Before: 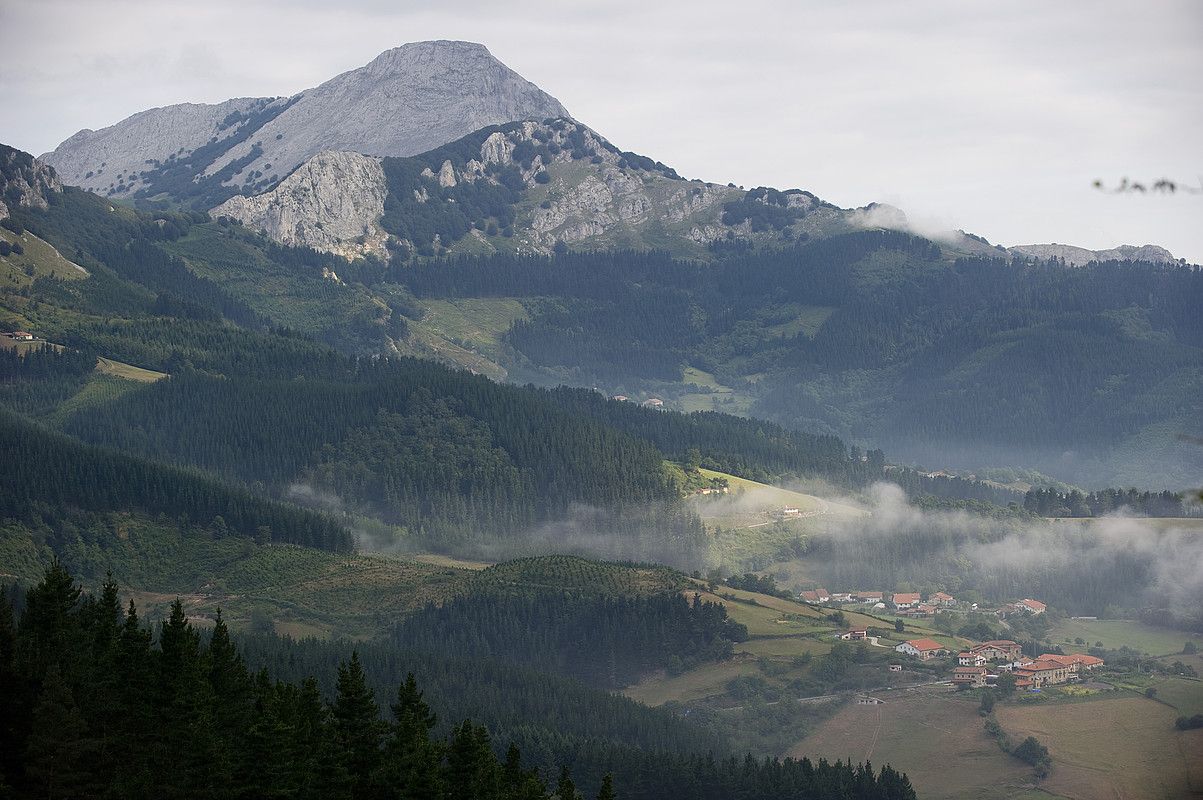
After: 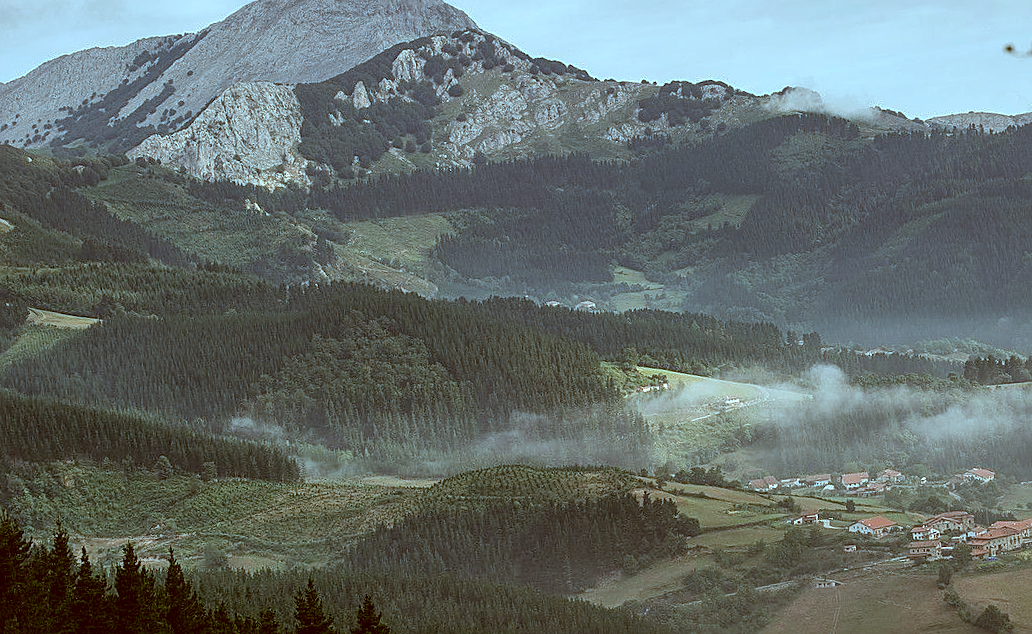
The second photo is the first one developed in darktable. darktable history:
crop: left 3.305%, top 6.436%, right 6.389%, bottom 3.258%
rotate and perspective: rotation -5°, crop left 0.05, crop right 0.952, crop top 0.11, crop bottom 0.89
shadows and highlights: soften with gaussian
color correction: highlights a* -14.62, highlights b* -16.22, shadows a* 10.12, shadows b* 29.4
white balance: red 0.98, blue 1.034
sharpen: on, module defaults
local contrast: on, module defaults
